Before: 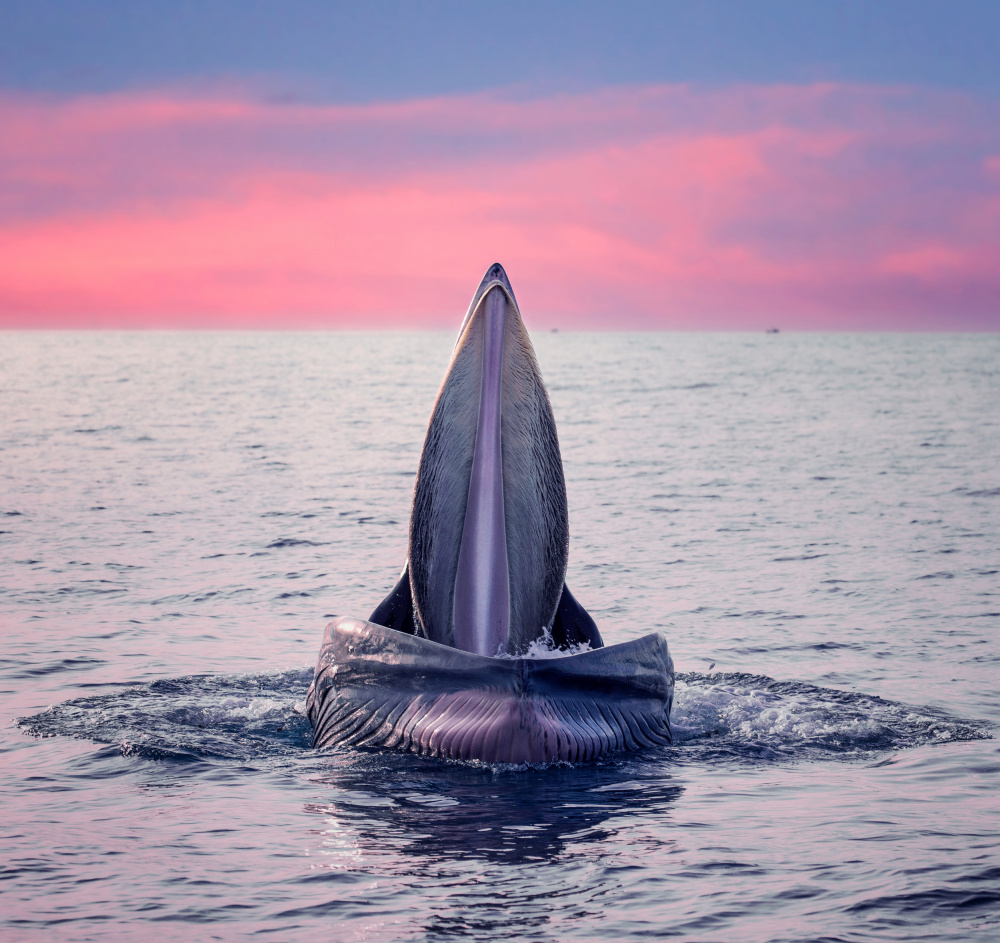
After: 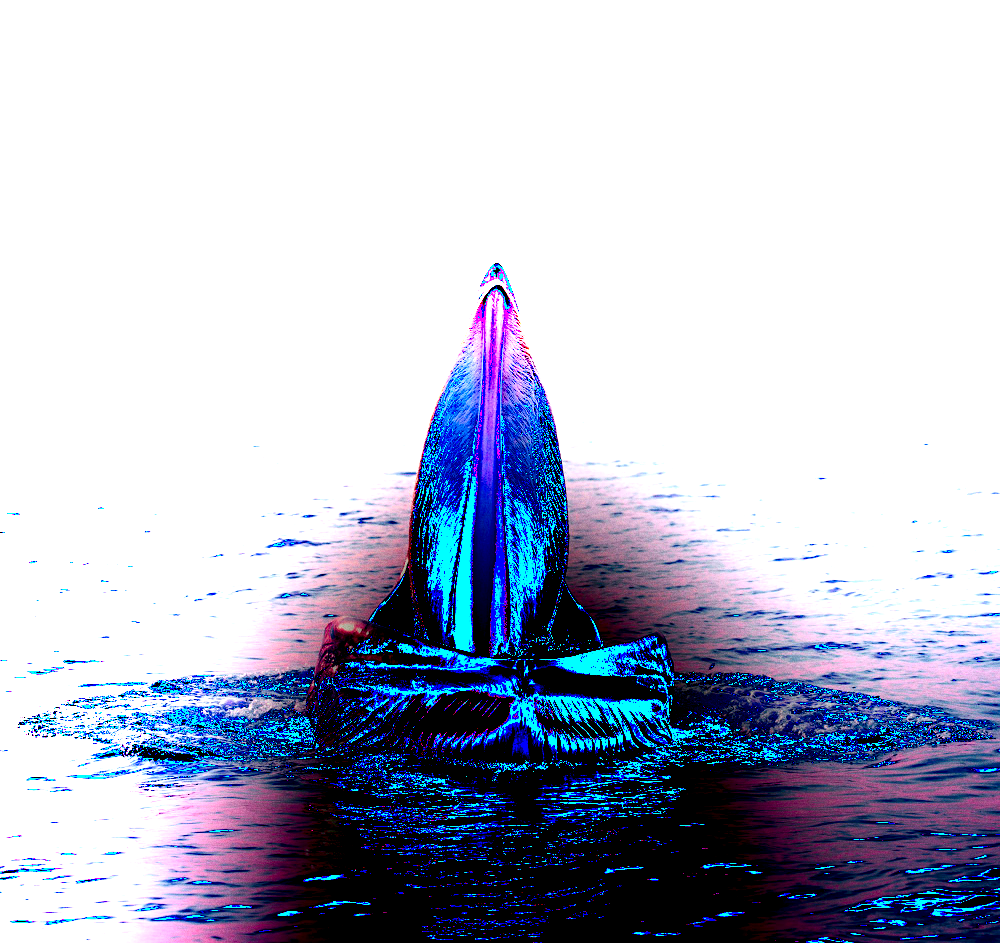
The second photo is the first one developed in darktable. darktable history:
grain: strength 26%
exposure: black level correction 0.1, exposure 3 EV, compensate highlight preservation false
local contrast: on, module defaults
tone equalizer: on, module defaults
